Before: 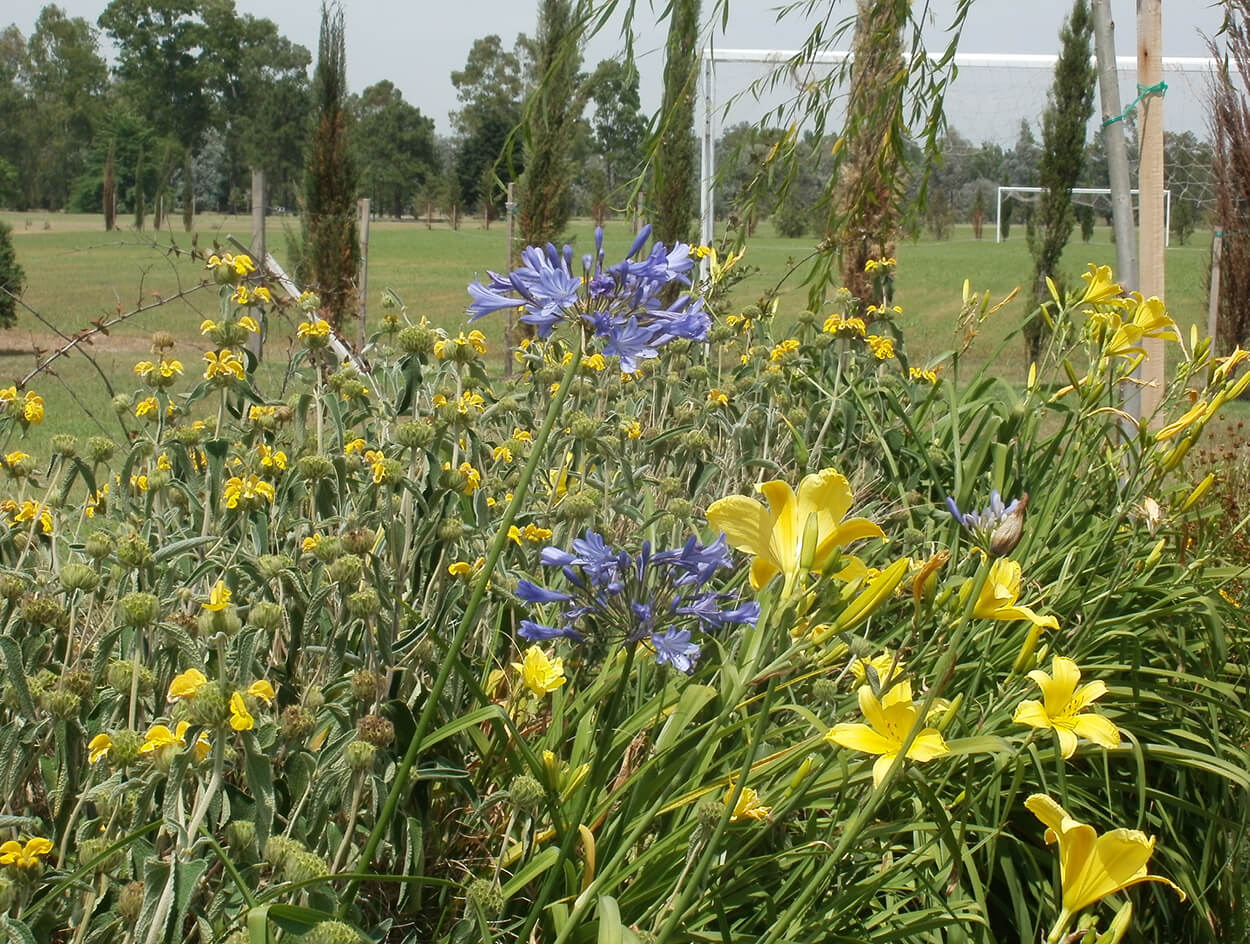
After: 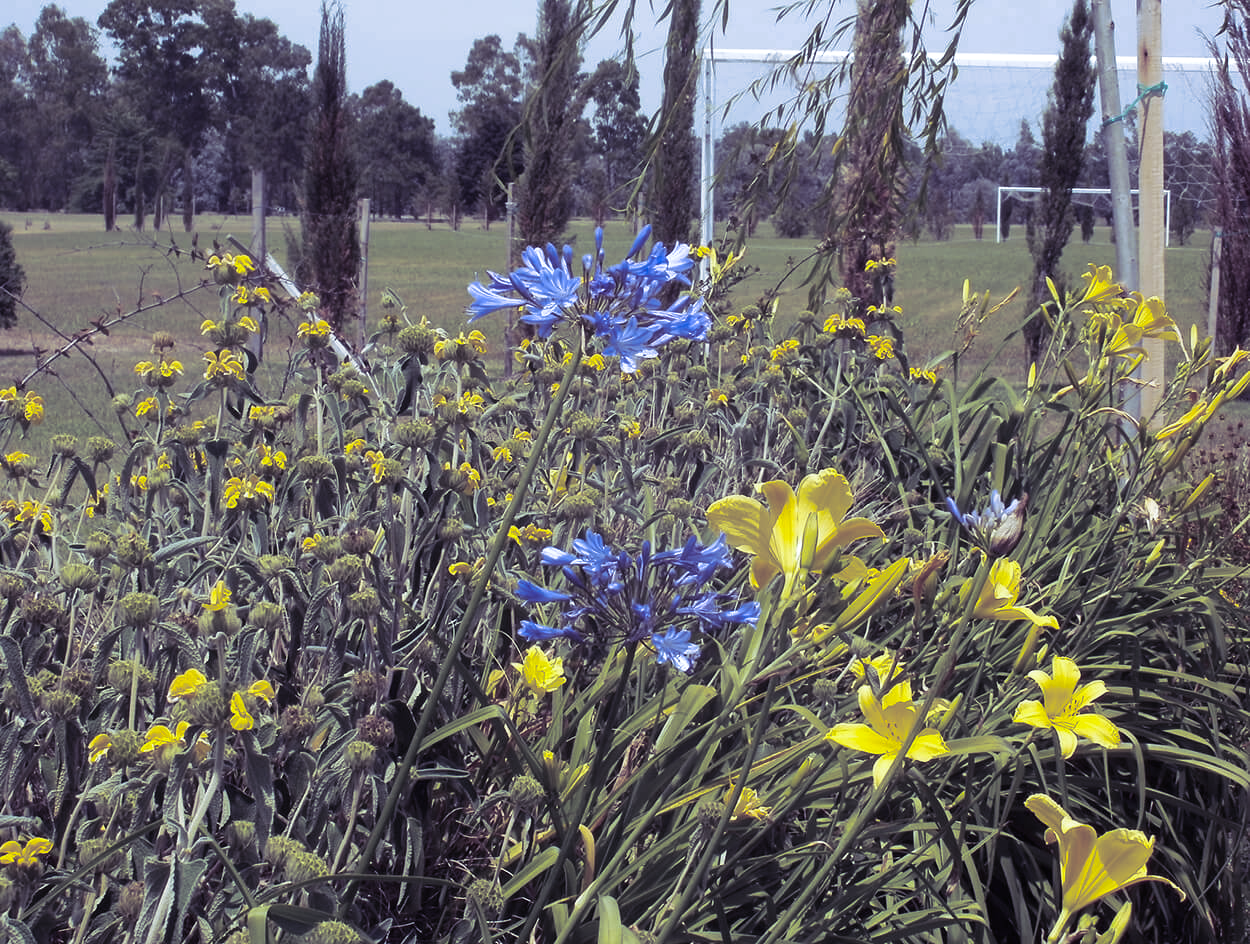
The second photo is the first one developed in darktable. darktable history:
color contrast: green-magenta contrast 0.85, blue-yellow contrast 1.25, unbound 0
split-toning: shadows › hue 255.6°, shadows › saturation 0.66, highlights › hue 43.2°, highlights › saturation 0.68, balance -50.1
white balance: red 0.926, green 1.003, blue 1.133
